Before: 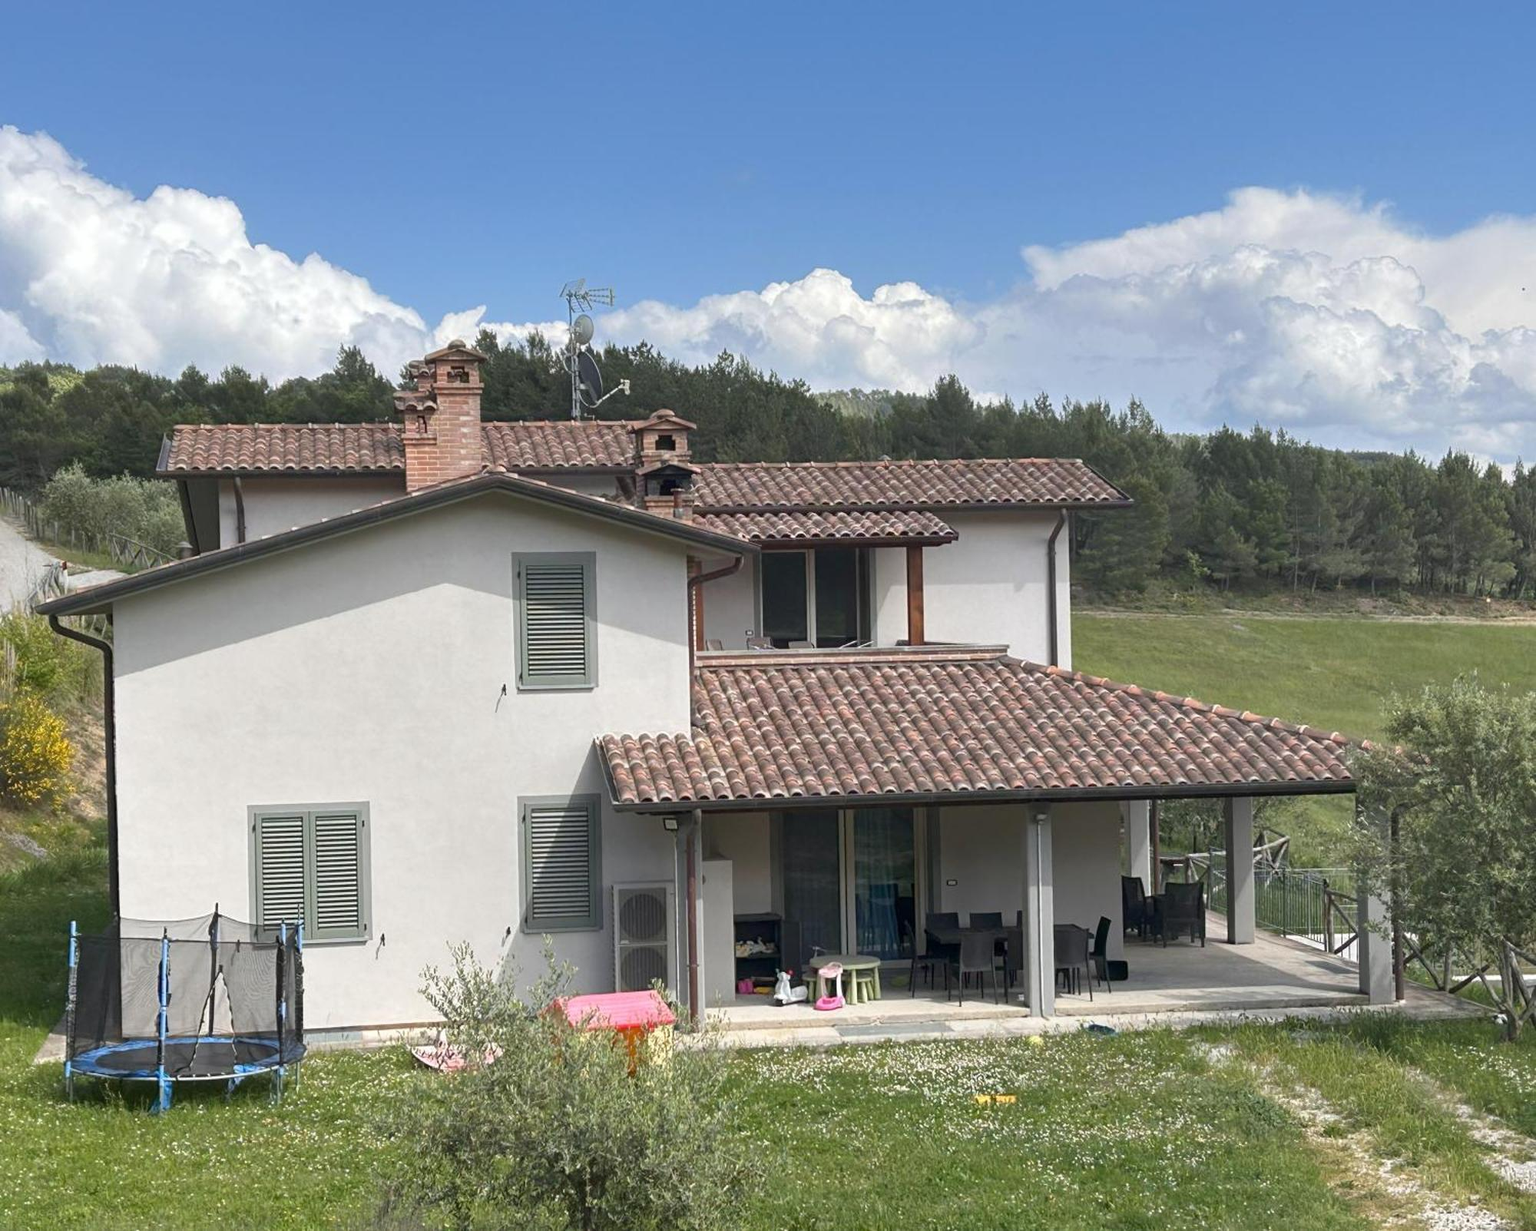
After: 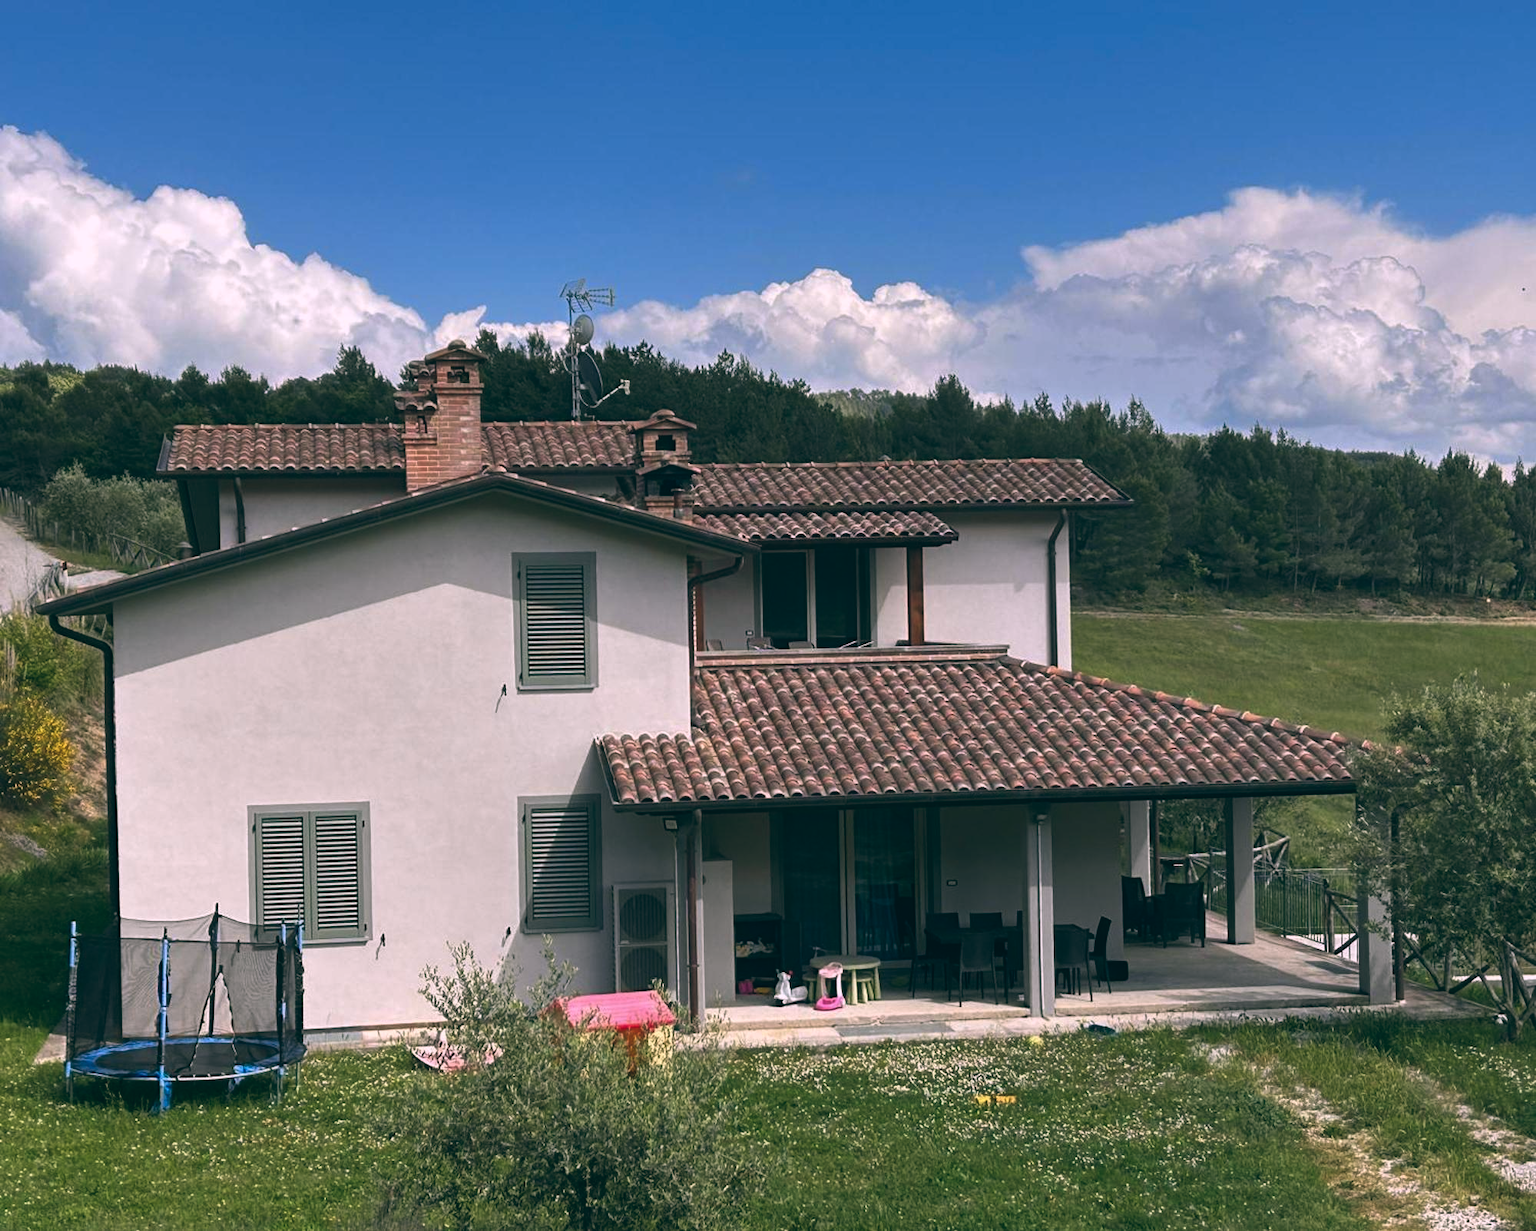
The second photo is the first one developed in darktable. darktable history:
tone equalizer: on, module defaults
color balance: lift [1.016, 0.983, 1, 1.017], gamma [0.78, 1.018, 1.043, 0.957], gain [0.786, 1.063, 0.937, 1.017], input saturation 118.26%, contrast 13.43%, contrast fulcrum 21.62%, output saturation 82.76%
